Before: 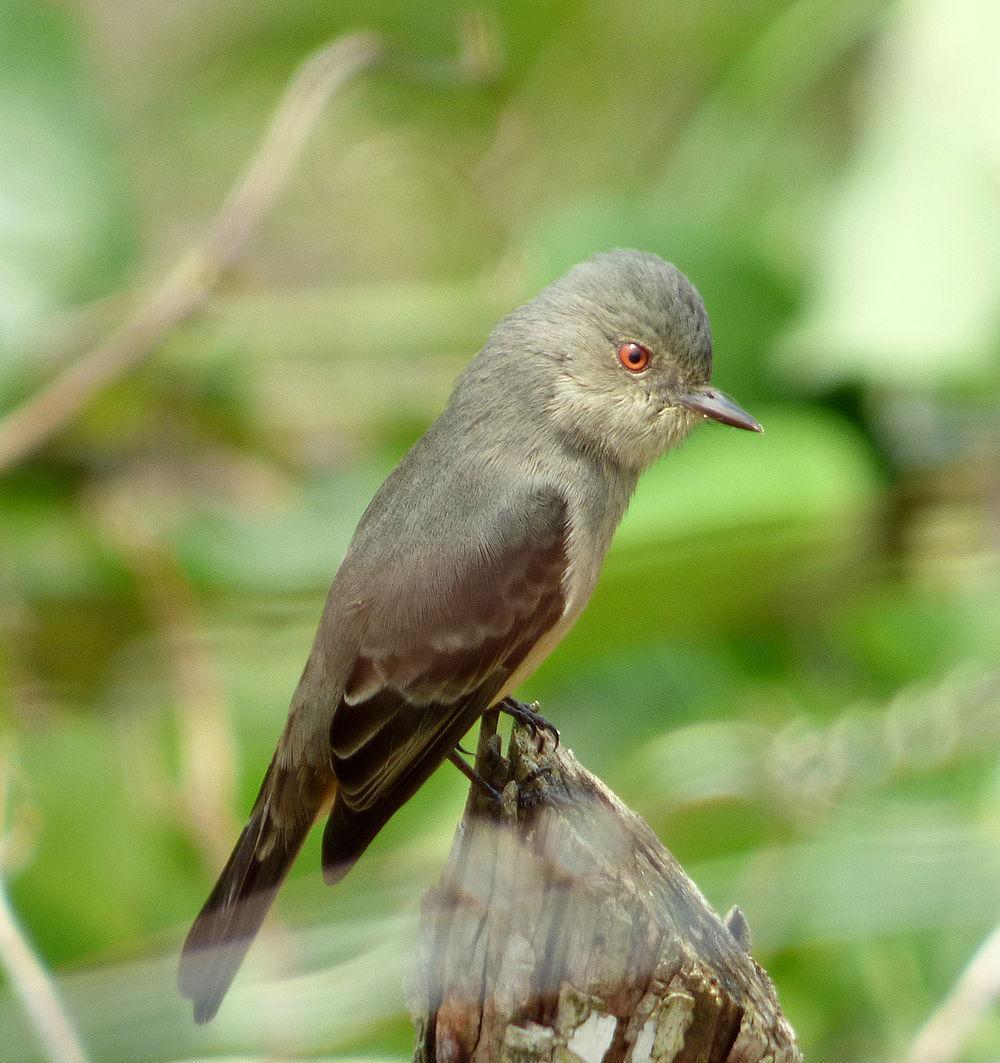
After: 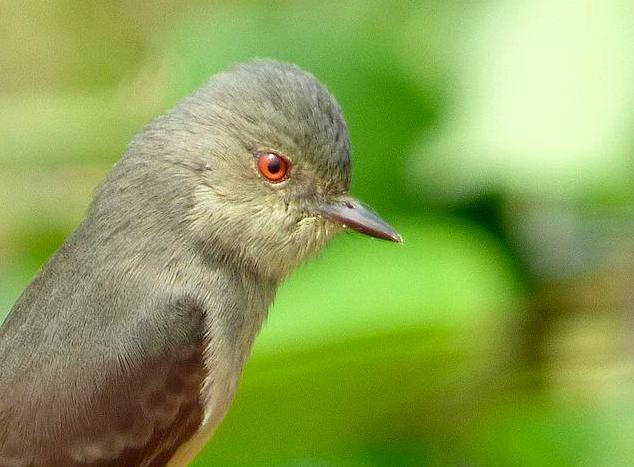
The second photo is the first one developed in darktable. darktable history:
color zones: curves: ch0 [(0, 0.613) (0.01, 0.613) (0.245, 0.448) (0.498, 0.529) (0.642, 0.665) (0.879, 0.777) (0.99, 0.613)]; ch1 [(0, 0.272) (0.219, 0.127) (0.724, 0.346)], mix -136.16%
shadows and highlights: shadows 19.85, highlights -19.88, soften with gaussian
crop: left 36.169%, top 17.885%, right 0.396%, bottom 38.124%
